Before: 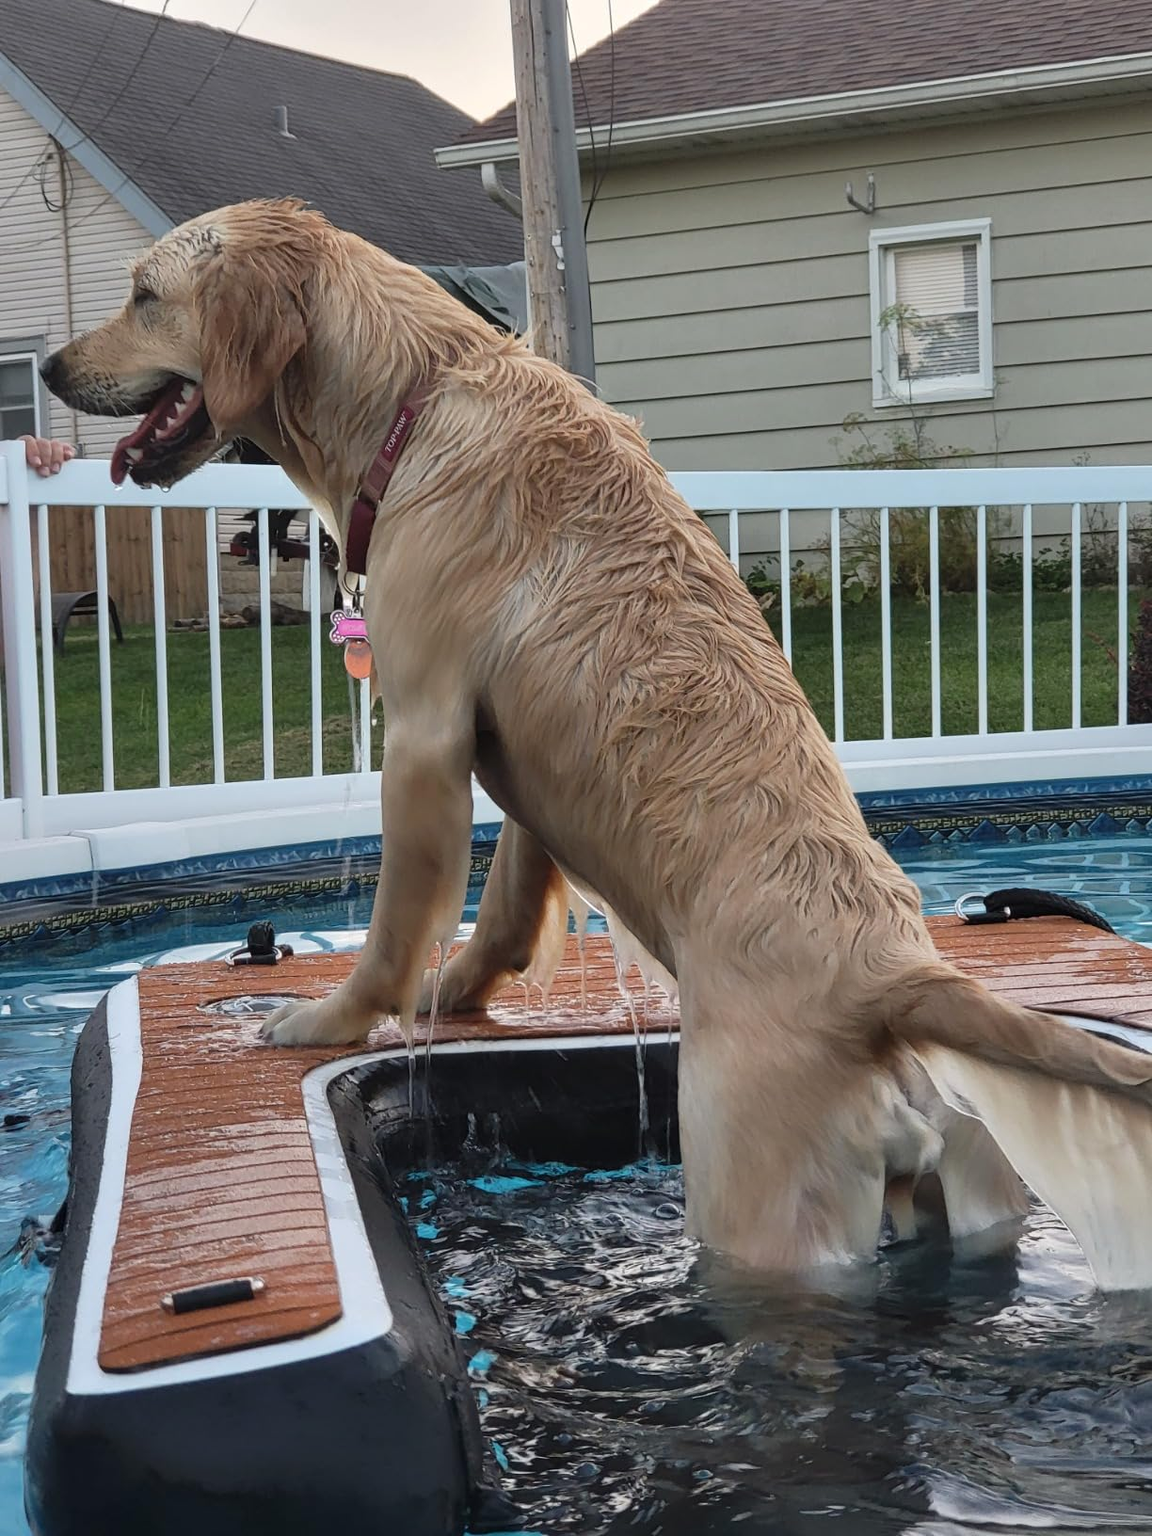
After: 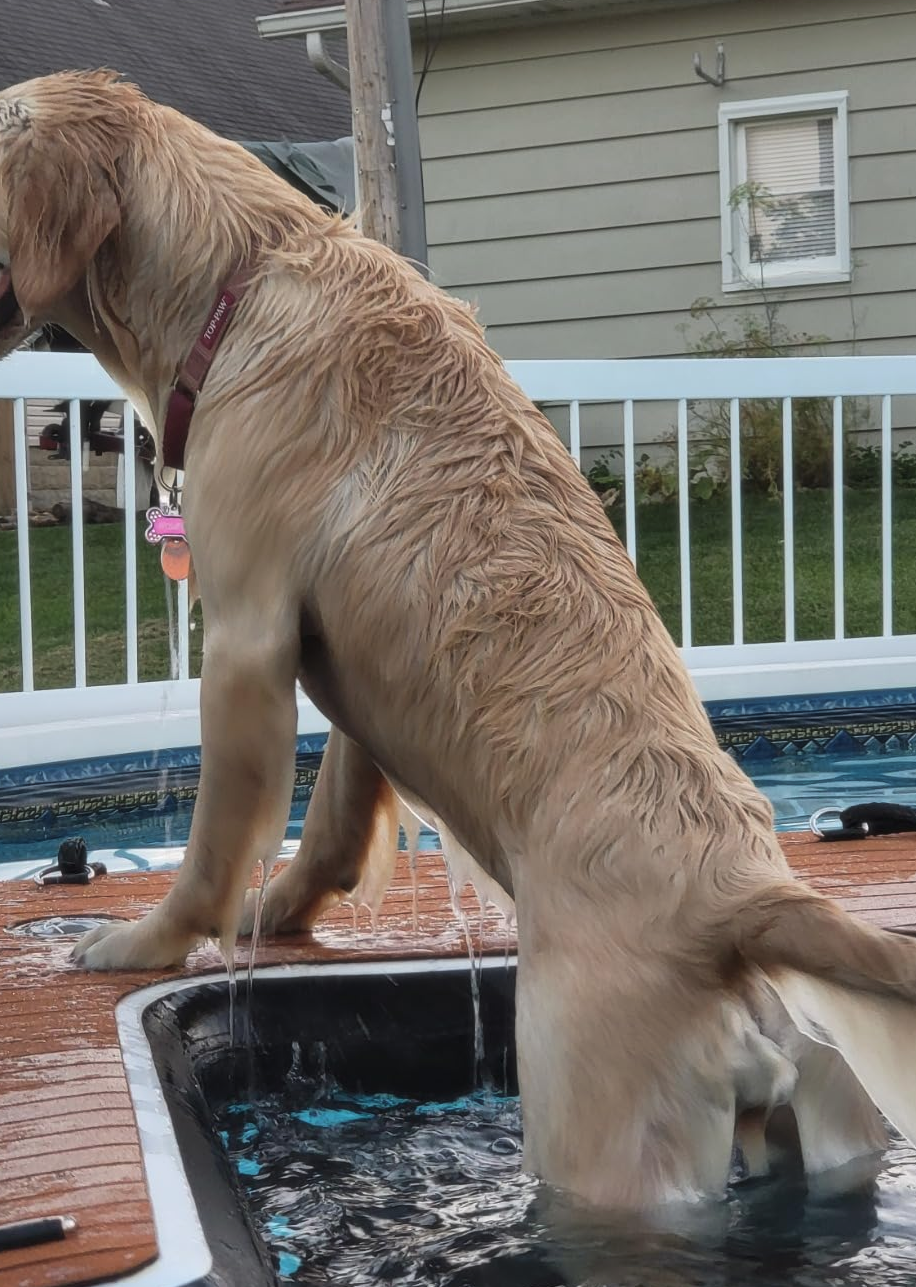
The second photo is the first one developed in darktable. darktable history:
crop: left 16.768%, top 8.653%, right 8.362%, bottom 12.485%
soften: size 10%, saturation 50%, brightness 0.2 EV, mix 10%
